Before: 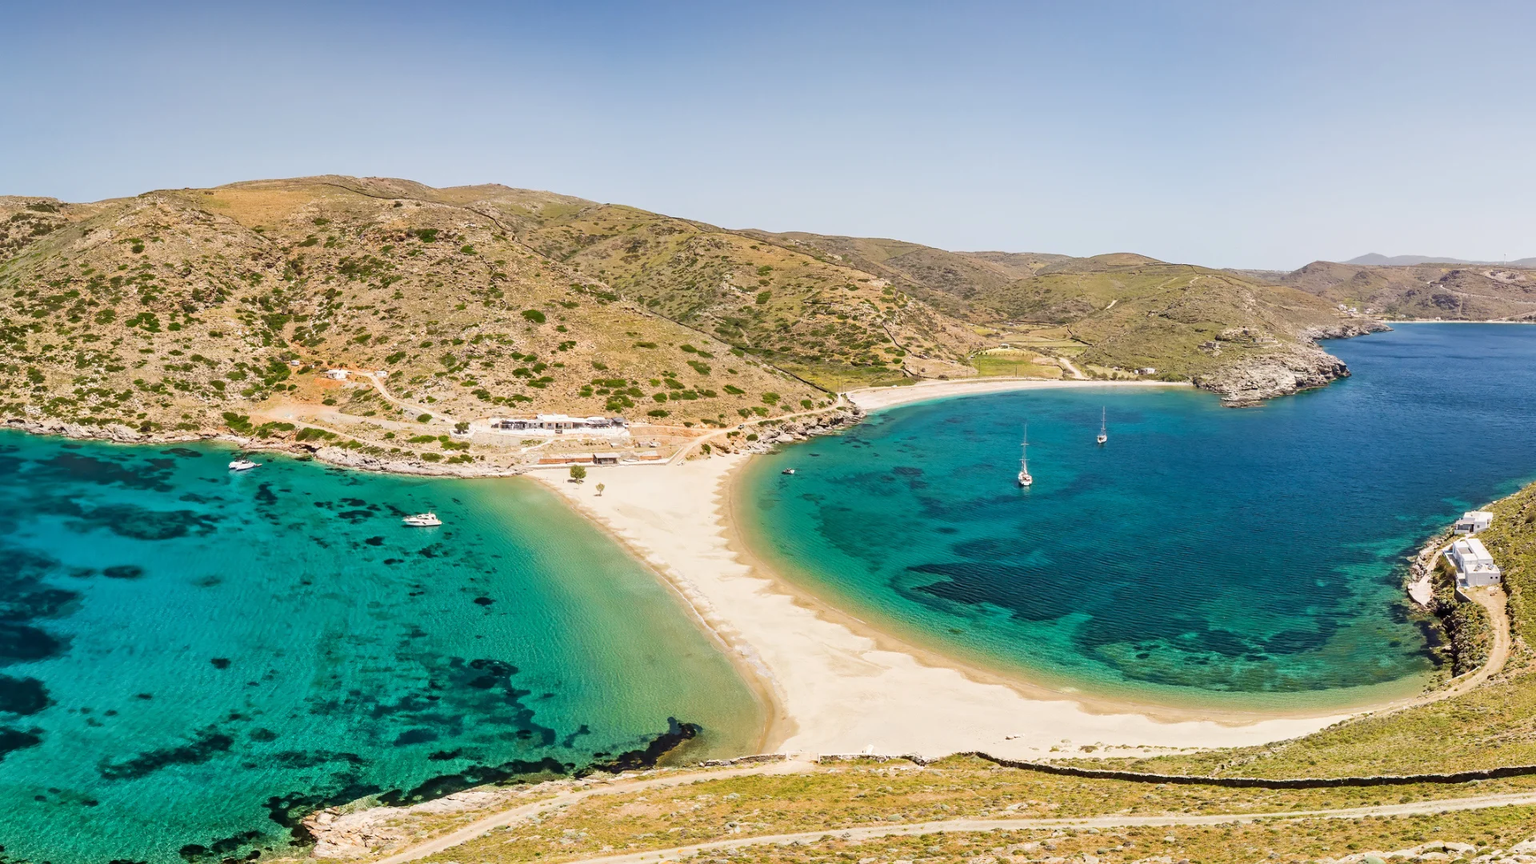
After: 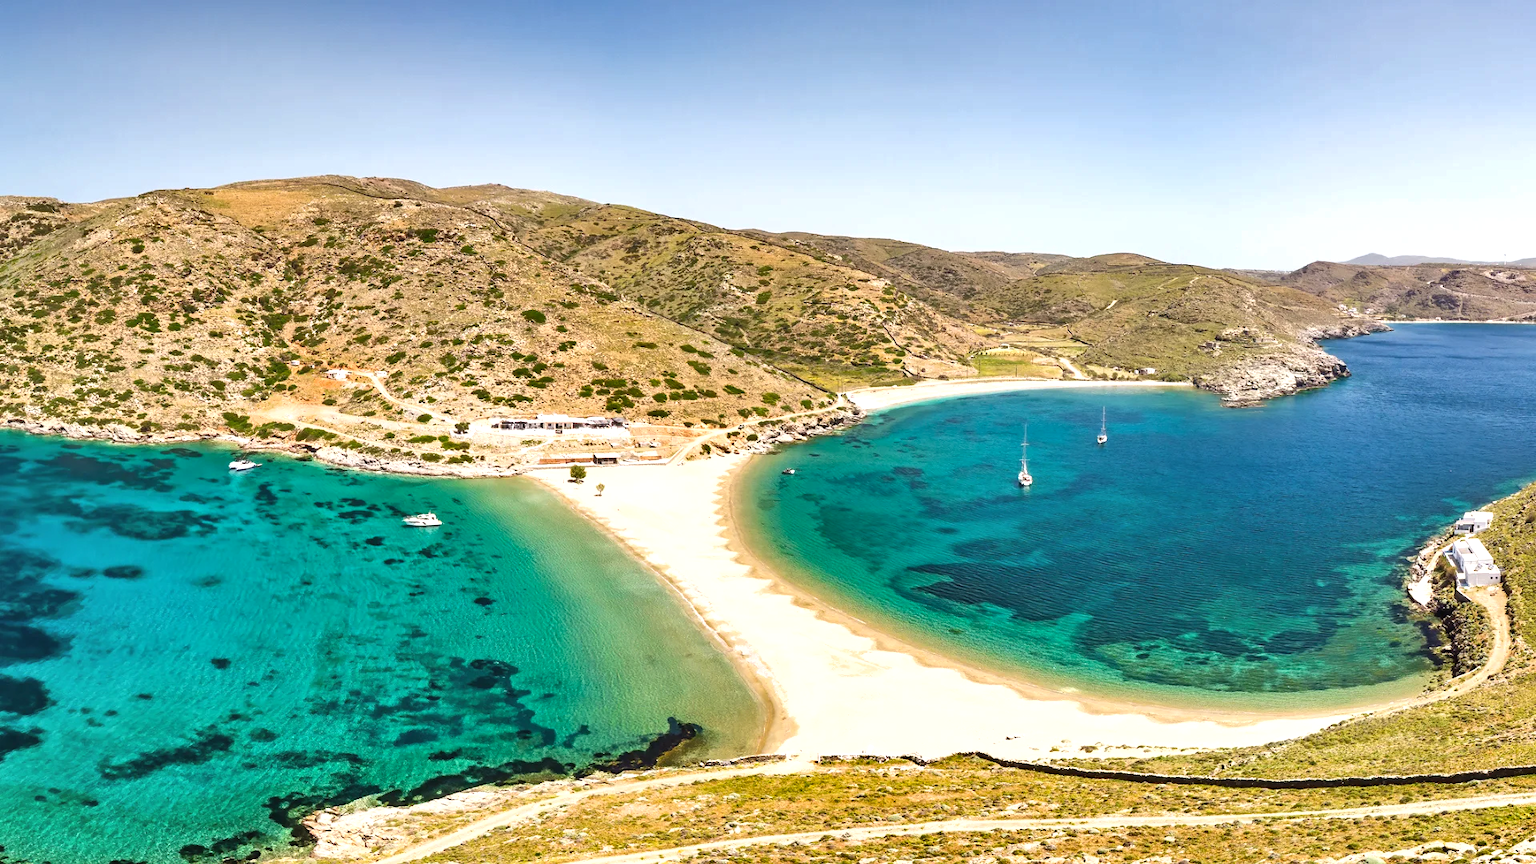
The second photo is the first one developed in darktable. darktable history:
shadows and highlights: soften with gaussian
exposure: black level correction -0.002, exposure 0.537 EV, compensate exposure bias true, compensate highlight preservation false
